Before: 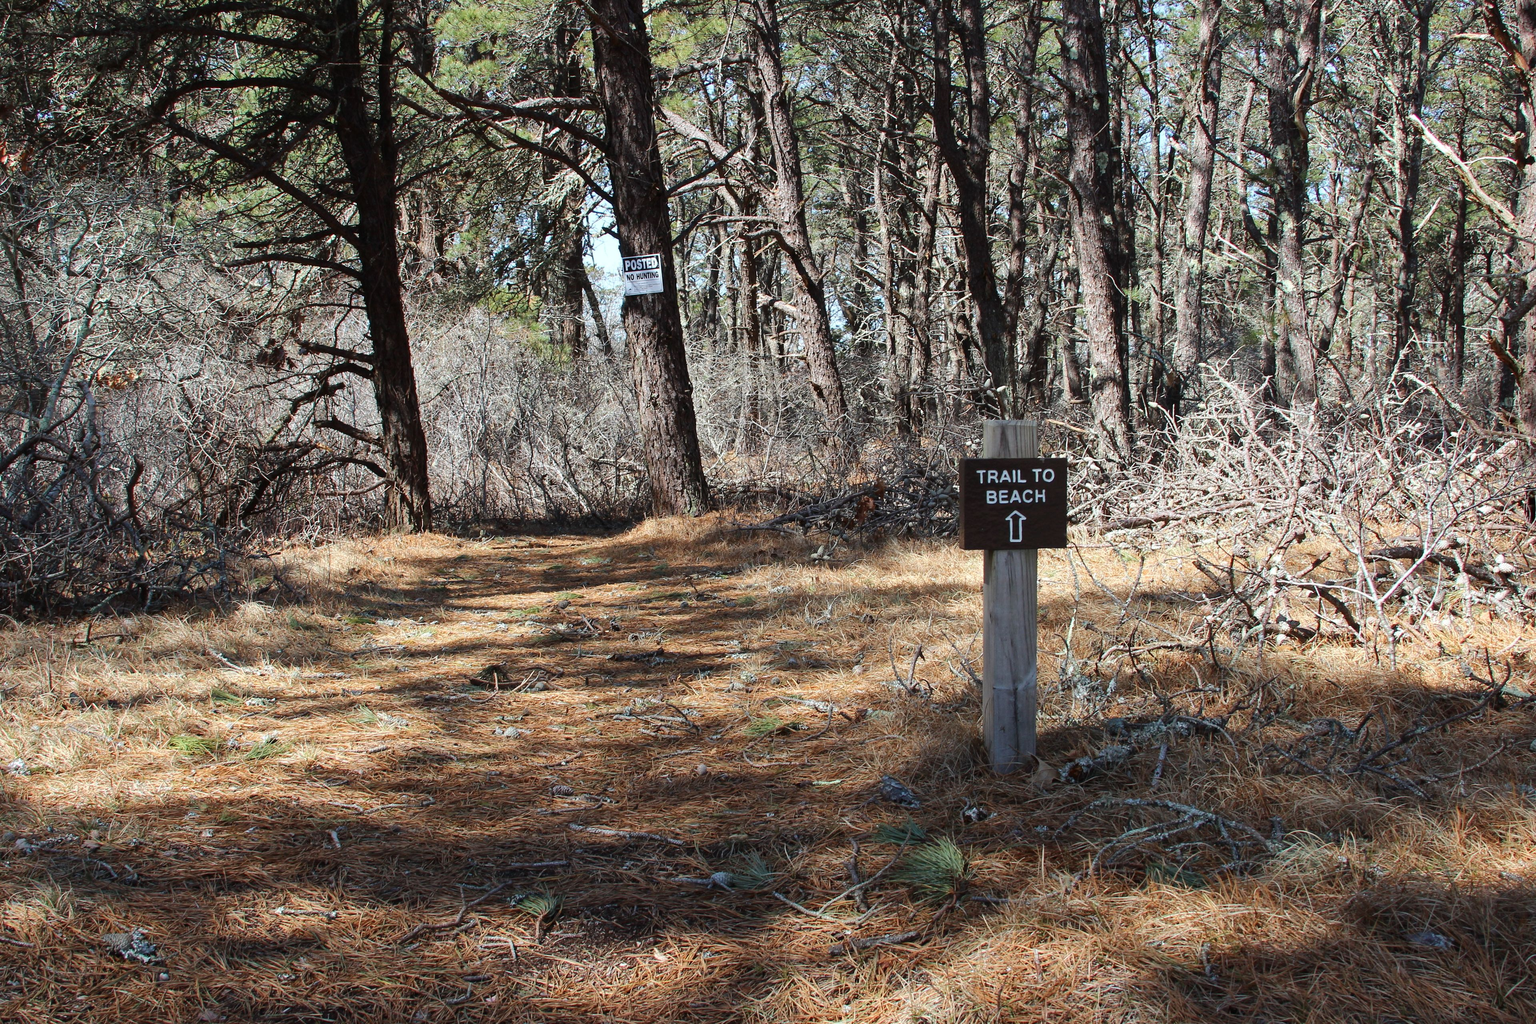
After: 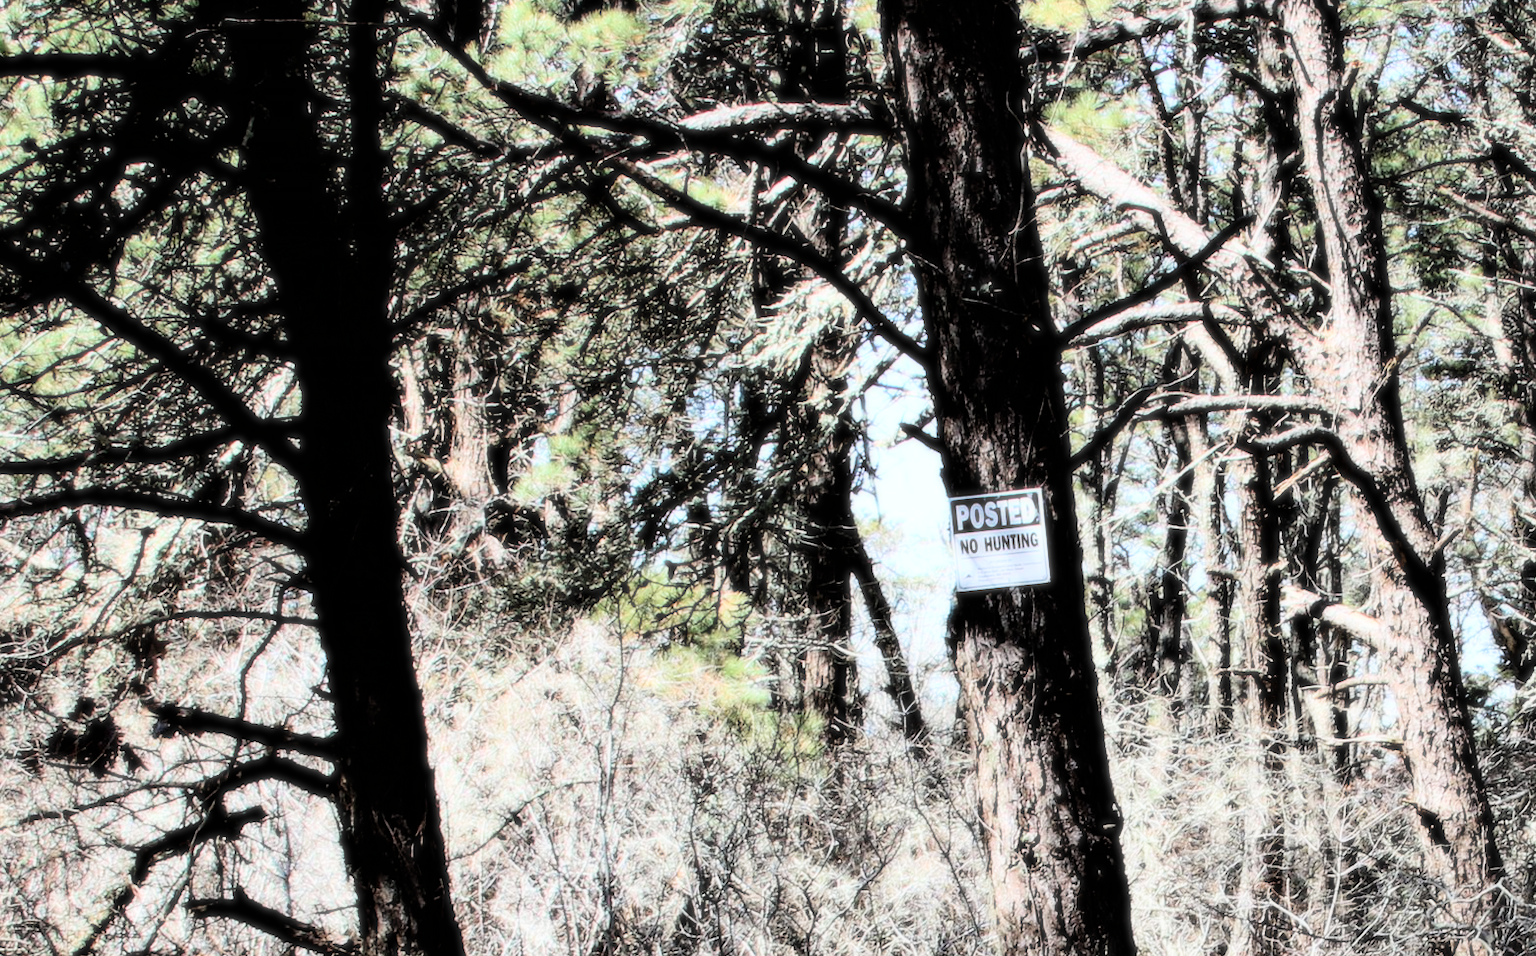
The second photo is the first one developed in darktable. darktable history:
filmic rgb: black relative exposure -5 EV, white relative exposure 3.5 EV, hardness 3.19, contrast 1.3, highlights saturation mix -50%
crop: left 15.452%, top 5.459%, right 43.956%, bottom 56.62%
bloom: size 0%, threshold 54.82%, strength 8.31%
